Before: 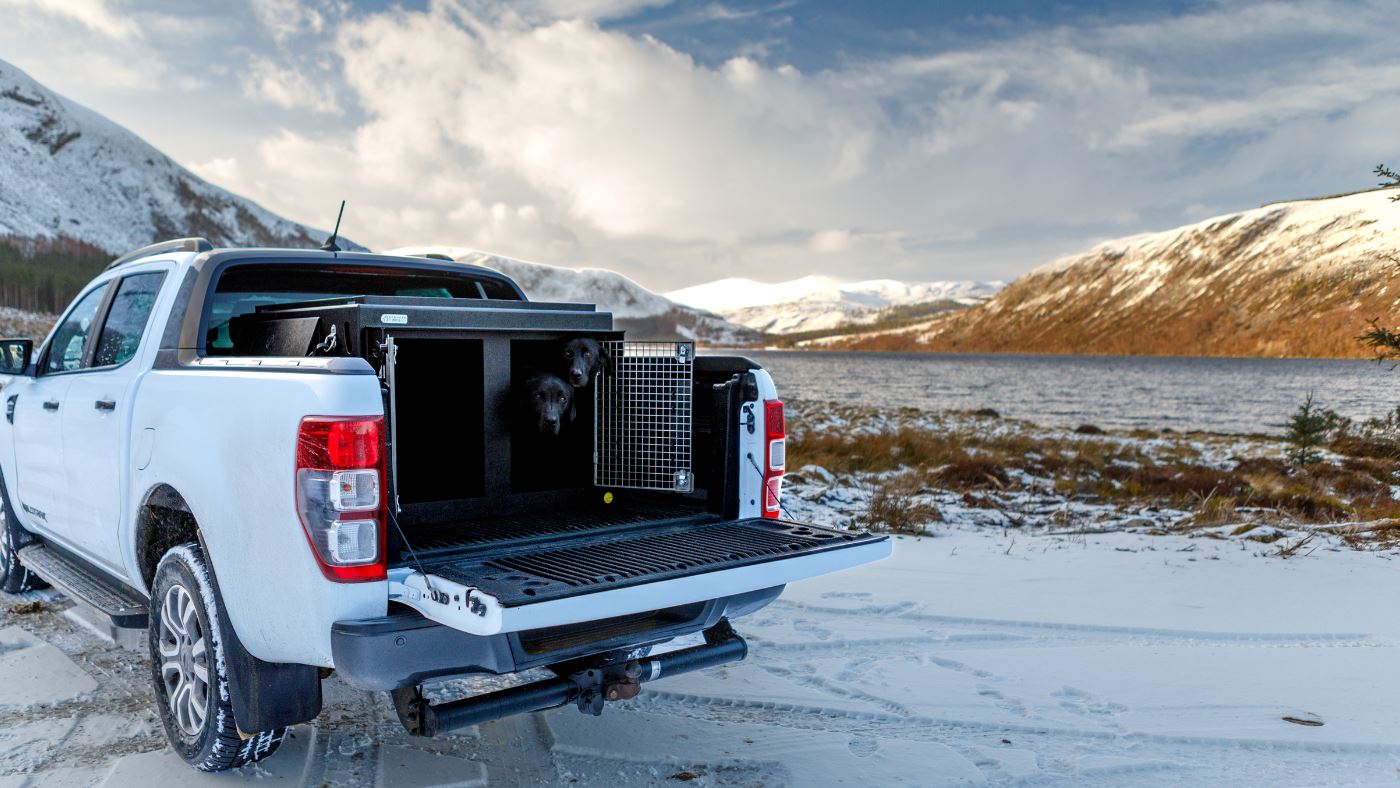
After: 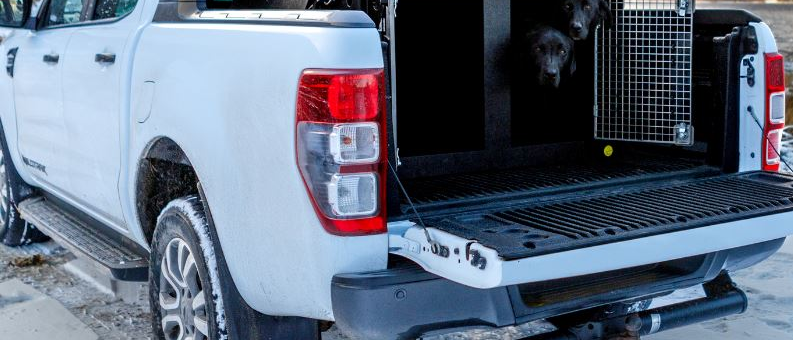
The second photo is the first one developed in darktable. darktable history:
crop: top 44.155%, right 43.314%, bottom 12.691%
